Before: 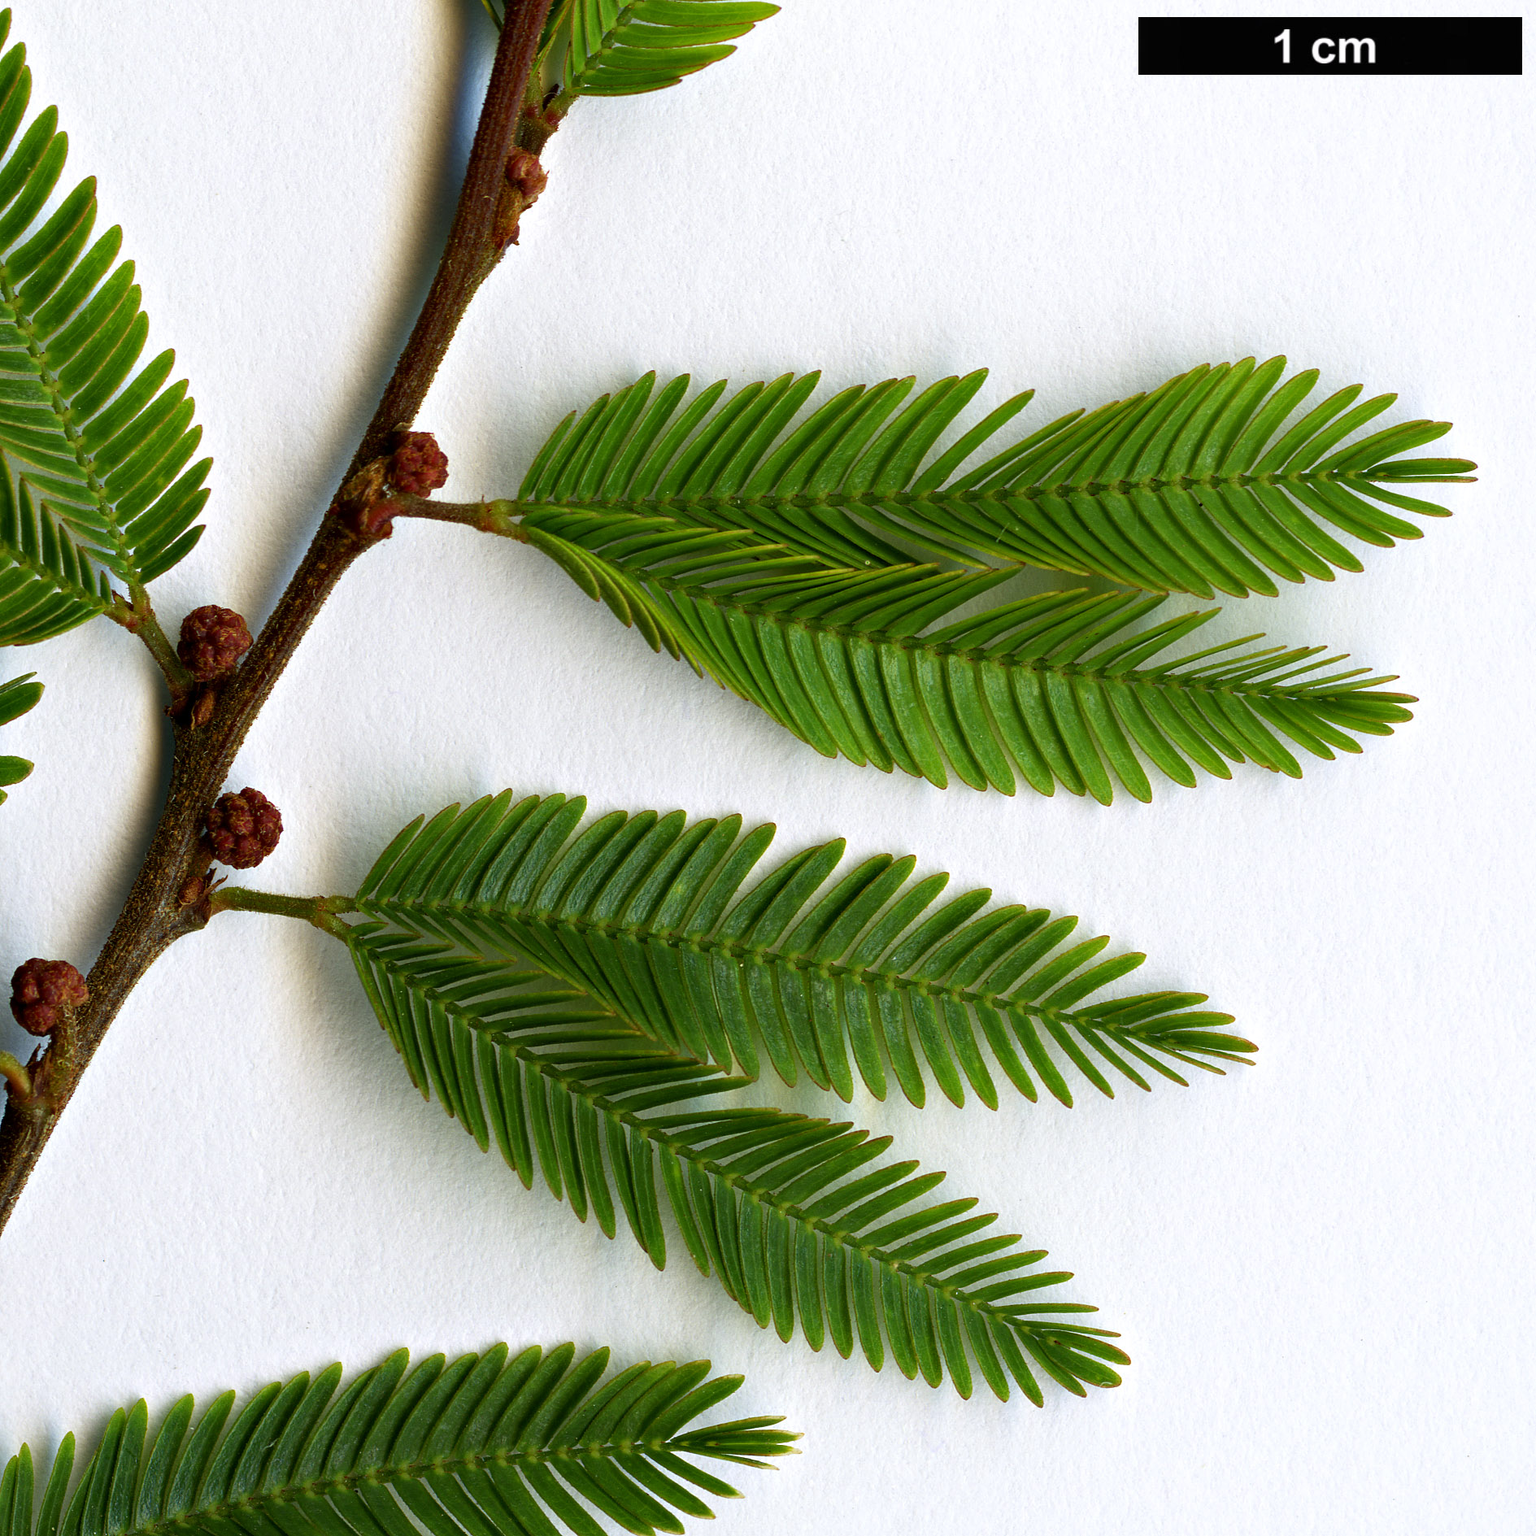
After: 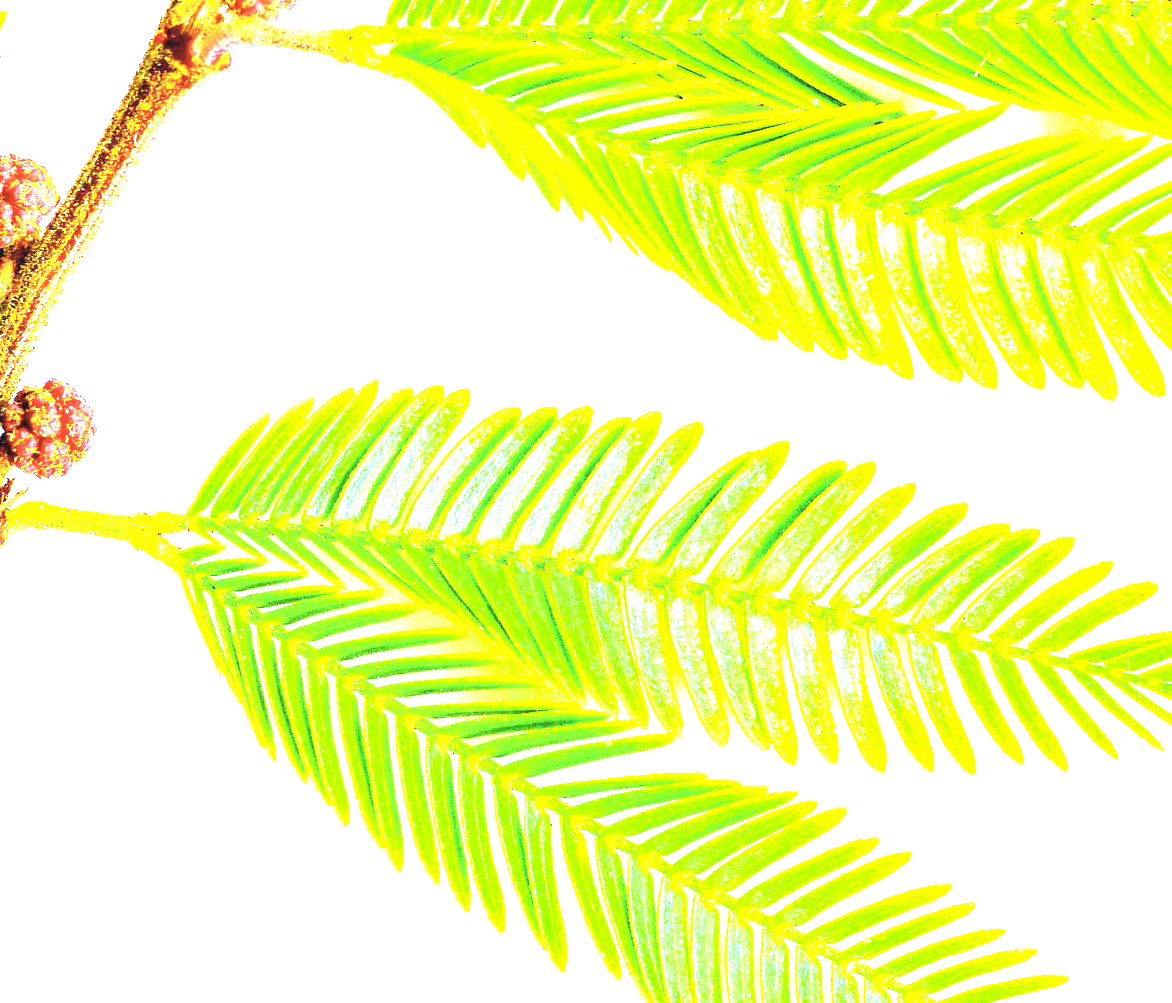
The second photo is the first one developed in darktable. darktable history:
tone equalizer: -8 EV -0.417 EV, -7 EV -0.389 EV, -6 EV -0.333 EV, -5 EV -0.222 EV, -3 EV 0.222 EV, -2 EV 0.333 EV, -1 EV 0.389 EV, +0 EV 0.417 EV, edges refinement/feathering 500, mask exposure compensation -1.25 EV, preserve details no
white balance: red 0.871, blue 1.249
contrast brightness saturation: brightness 0.28
color balance rgb: shadows lift › luminance -20%, power › hue 72.24°, highlights gain › luminance 15%, global offset › hue 171.6°, perceptual saturation grading › highlights -15%, perceptual saturation grading › shadows 25%, global vibrance 30%, contrast 10%
exposure: black level correction 0, exposure 4 EV, compensate exposure bias true, compensate highlight preservation false
crop: left 13.312%, top 31.28%, right 24.627%, bottom 15.582%
